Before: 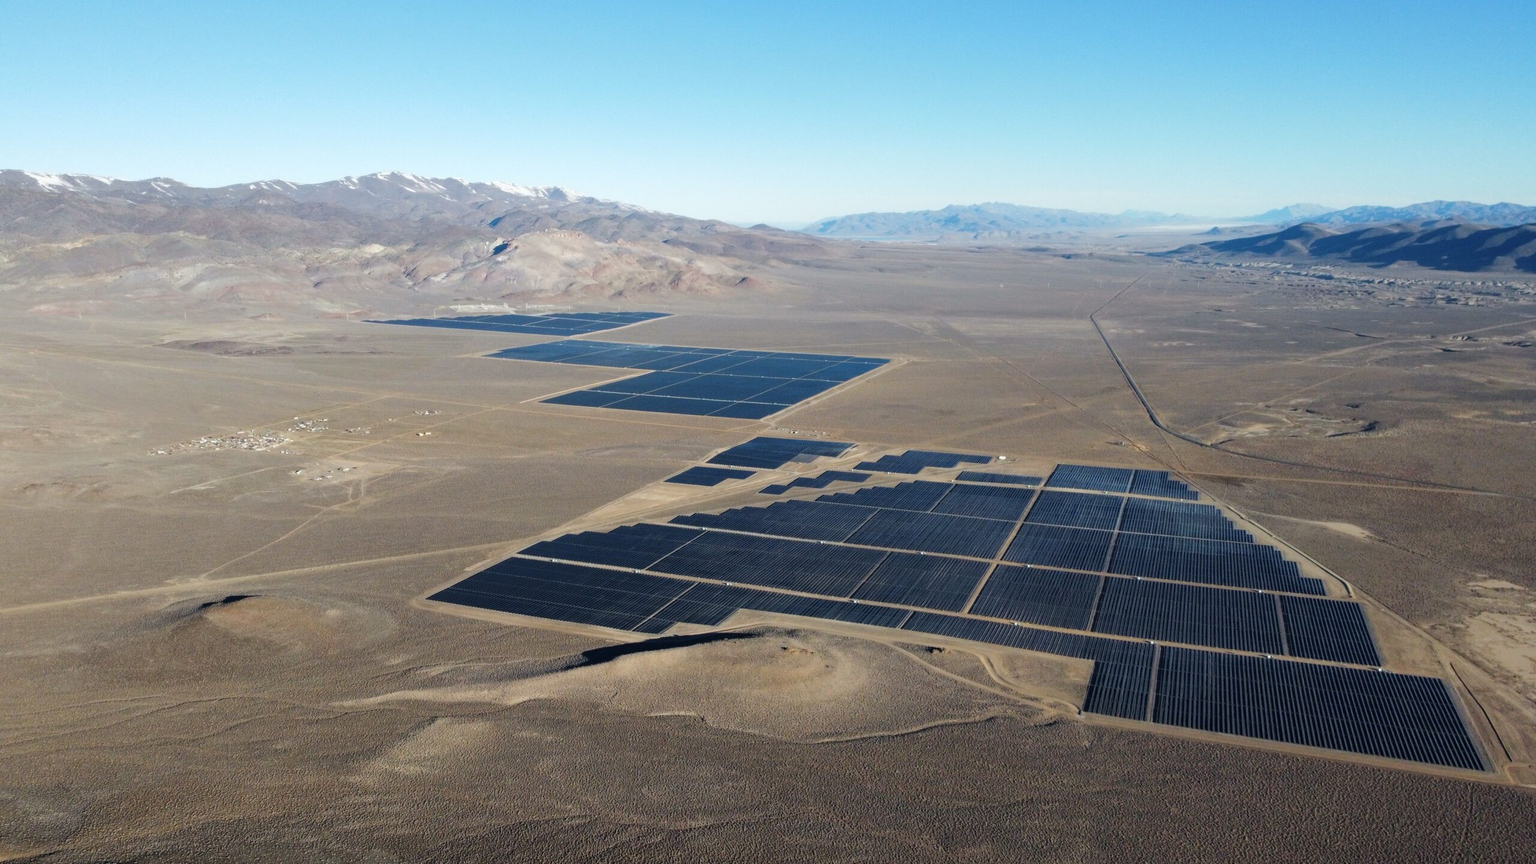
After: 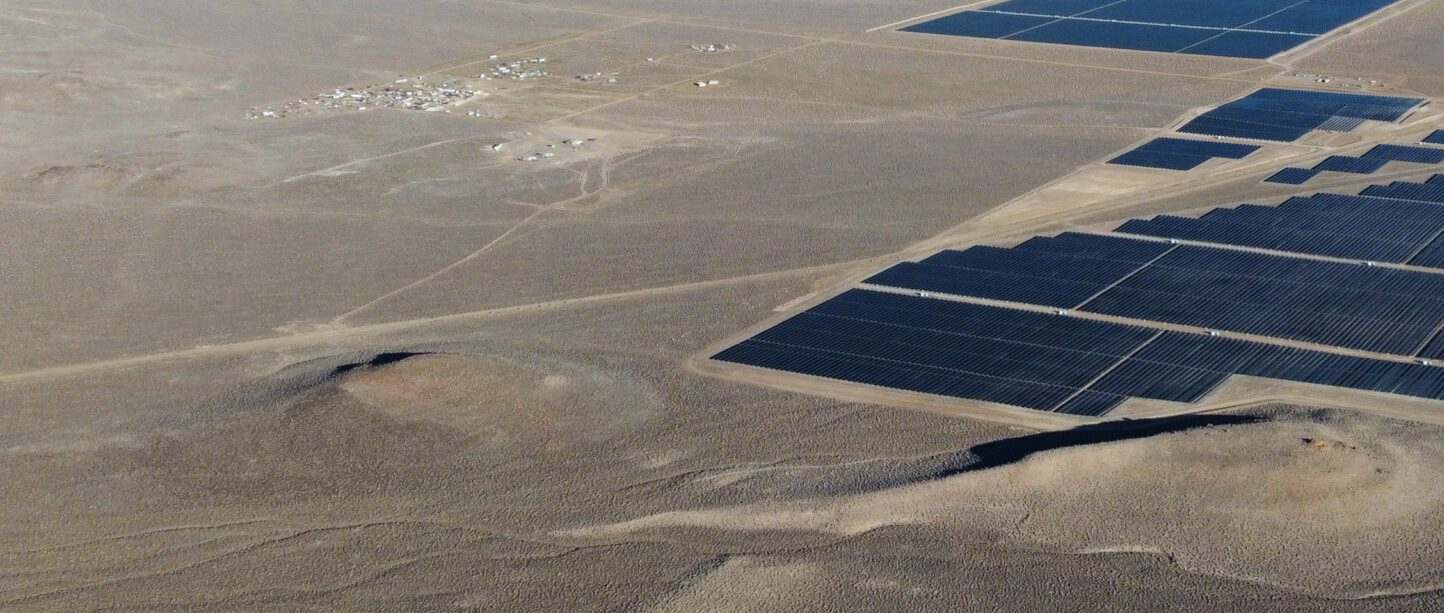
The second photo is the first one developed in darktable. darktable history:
white balance: red 0.974, blue 1.044
crop: top 44.483%, right 43.593%, bottom 12.892%
